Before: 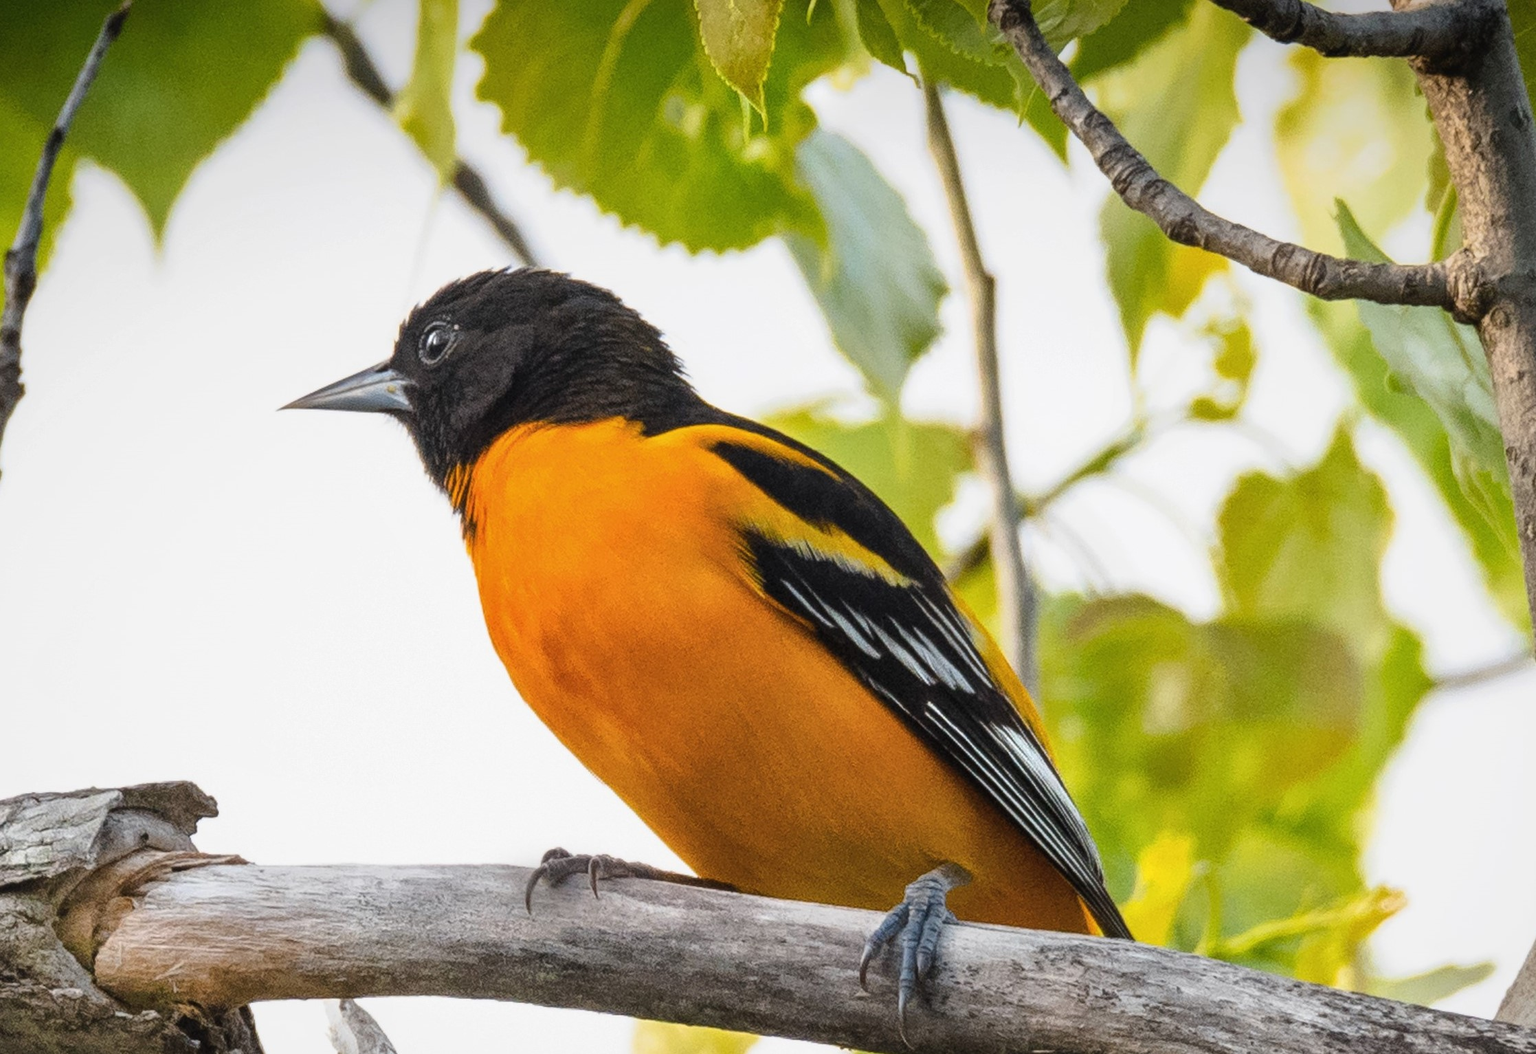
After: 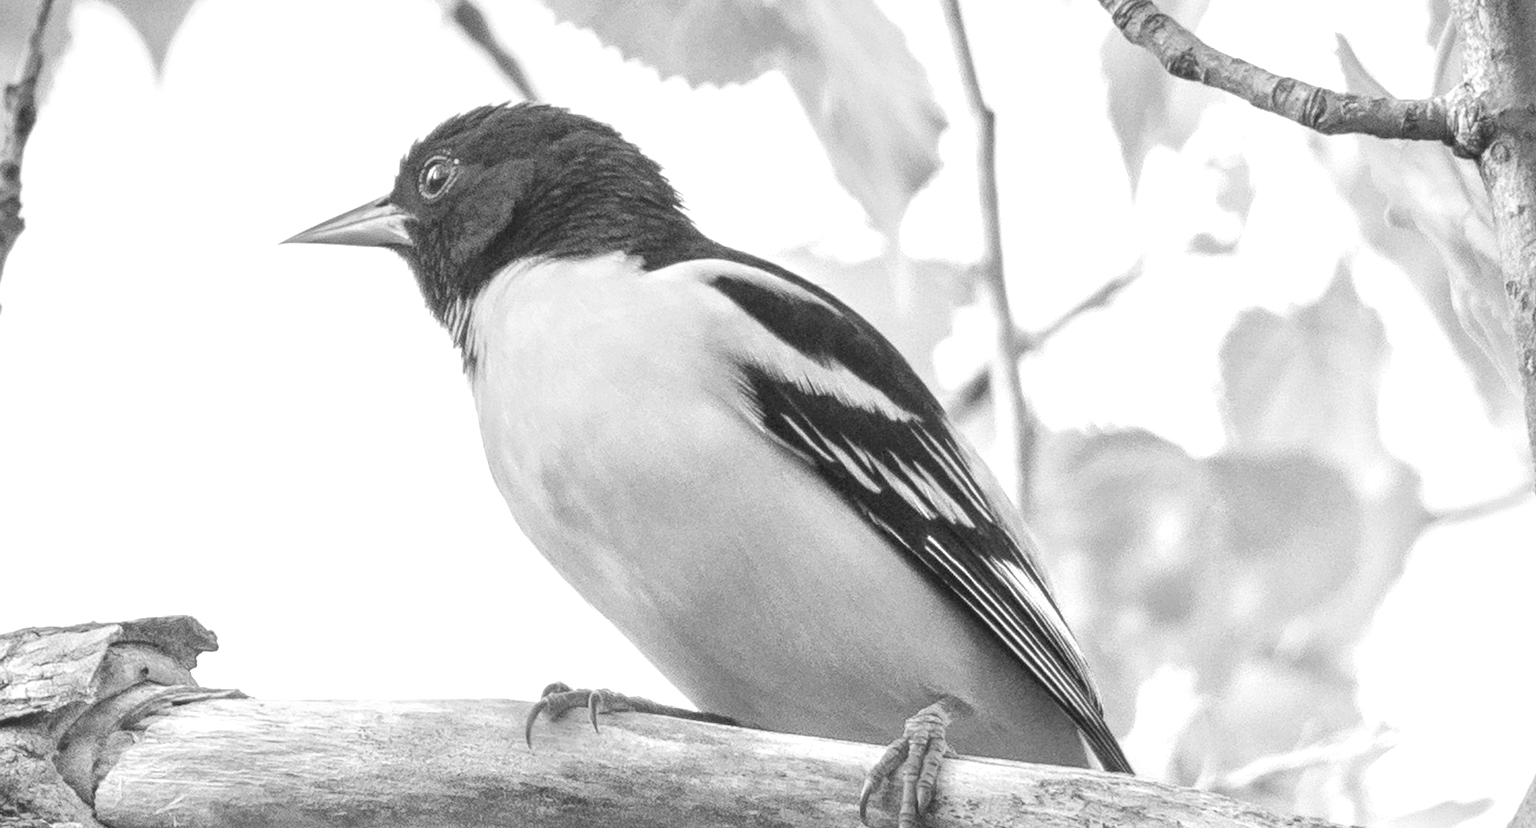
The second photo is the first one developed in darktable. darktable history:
contrast brightness saturation: brightness 0.18, saturation -0.5
monochrome: a 26.22, b 42.67, size 0.8
crop and rotate: top 15.774%, bottom 5.506%
exposure: black level correction 0, exposure 1 EV, compensate exposure bias true, compensate highlight preservation false
